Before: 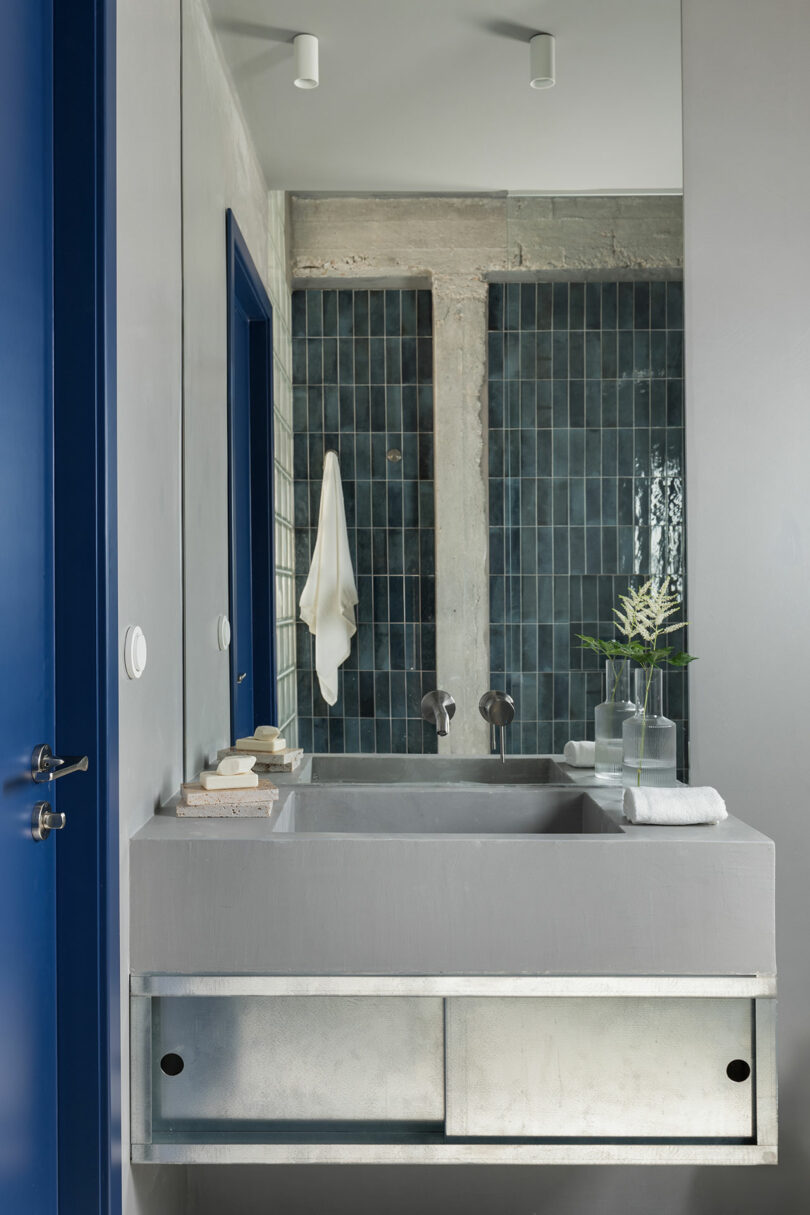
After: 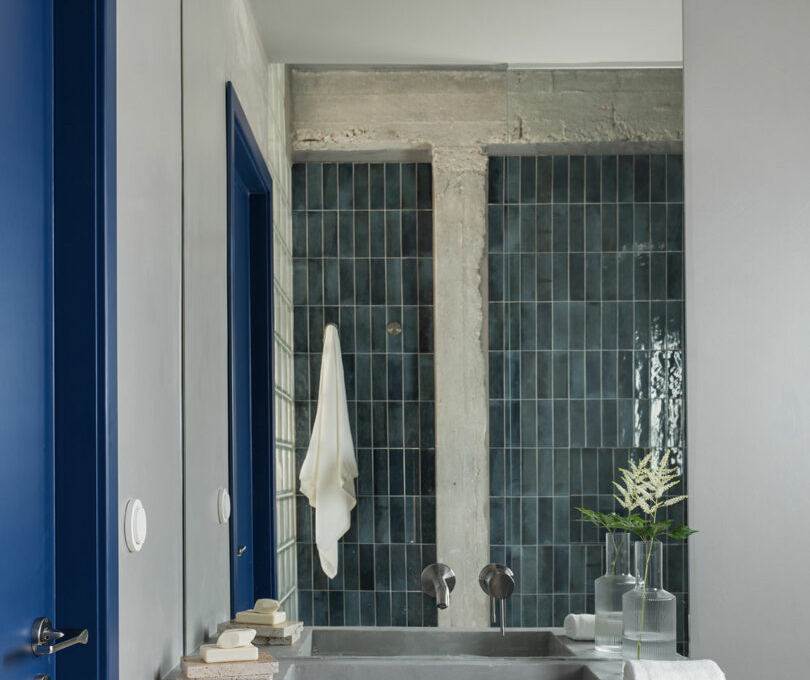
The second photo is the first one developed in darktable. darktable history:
crop and rotate: top 10.486%, bottom 33.487%
